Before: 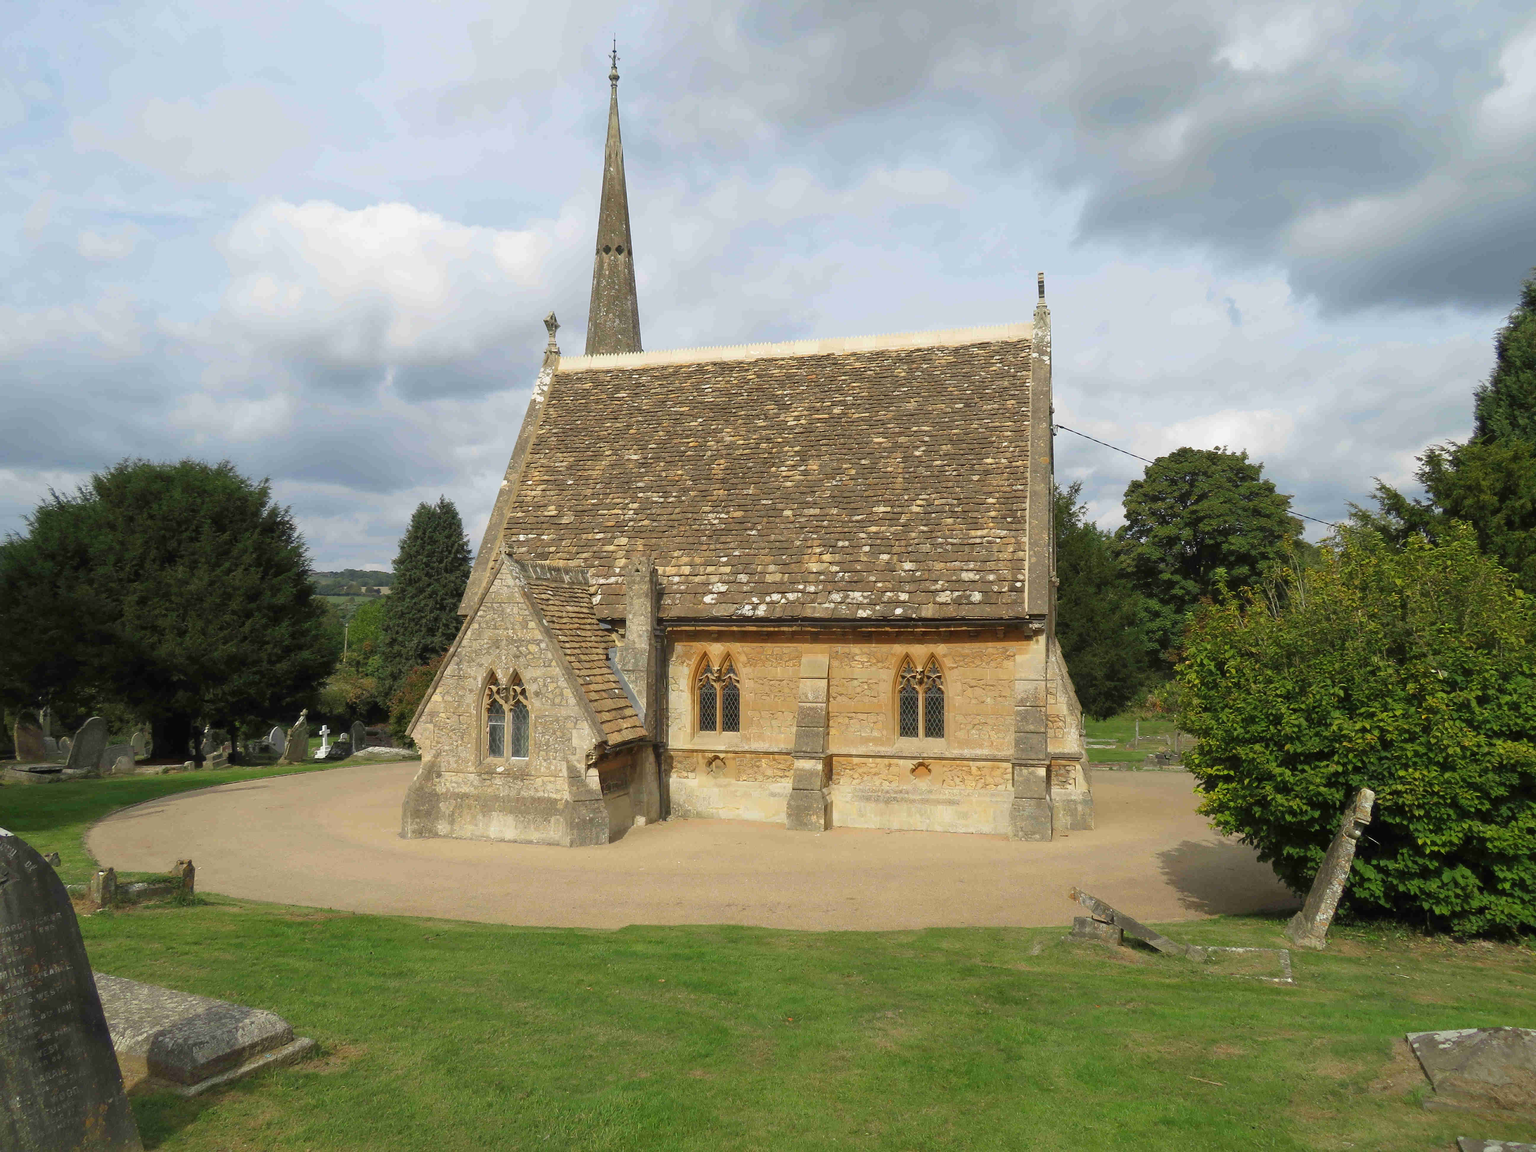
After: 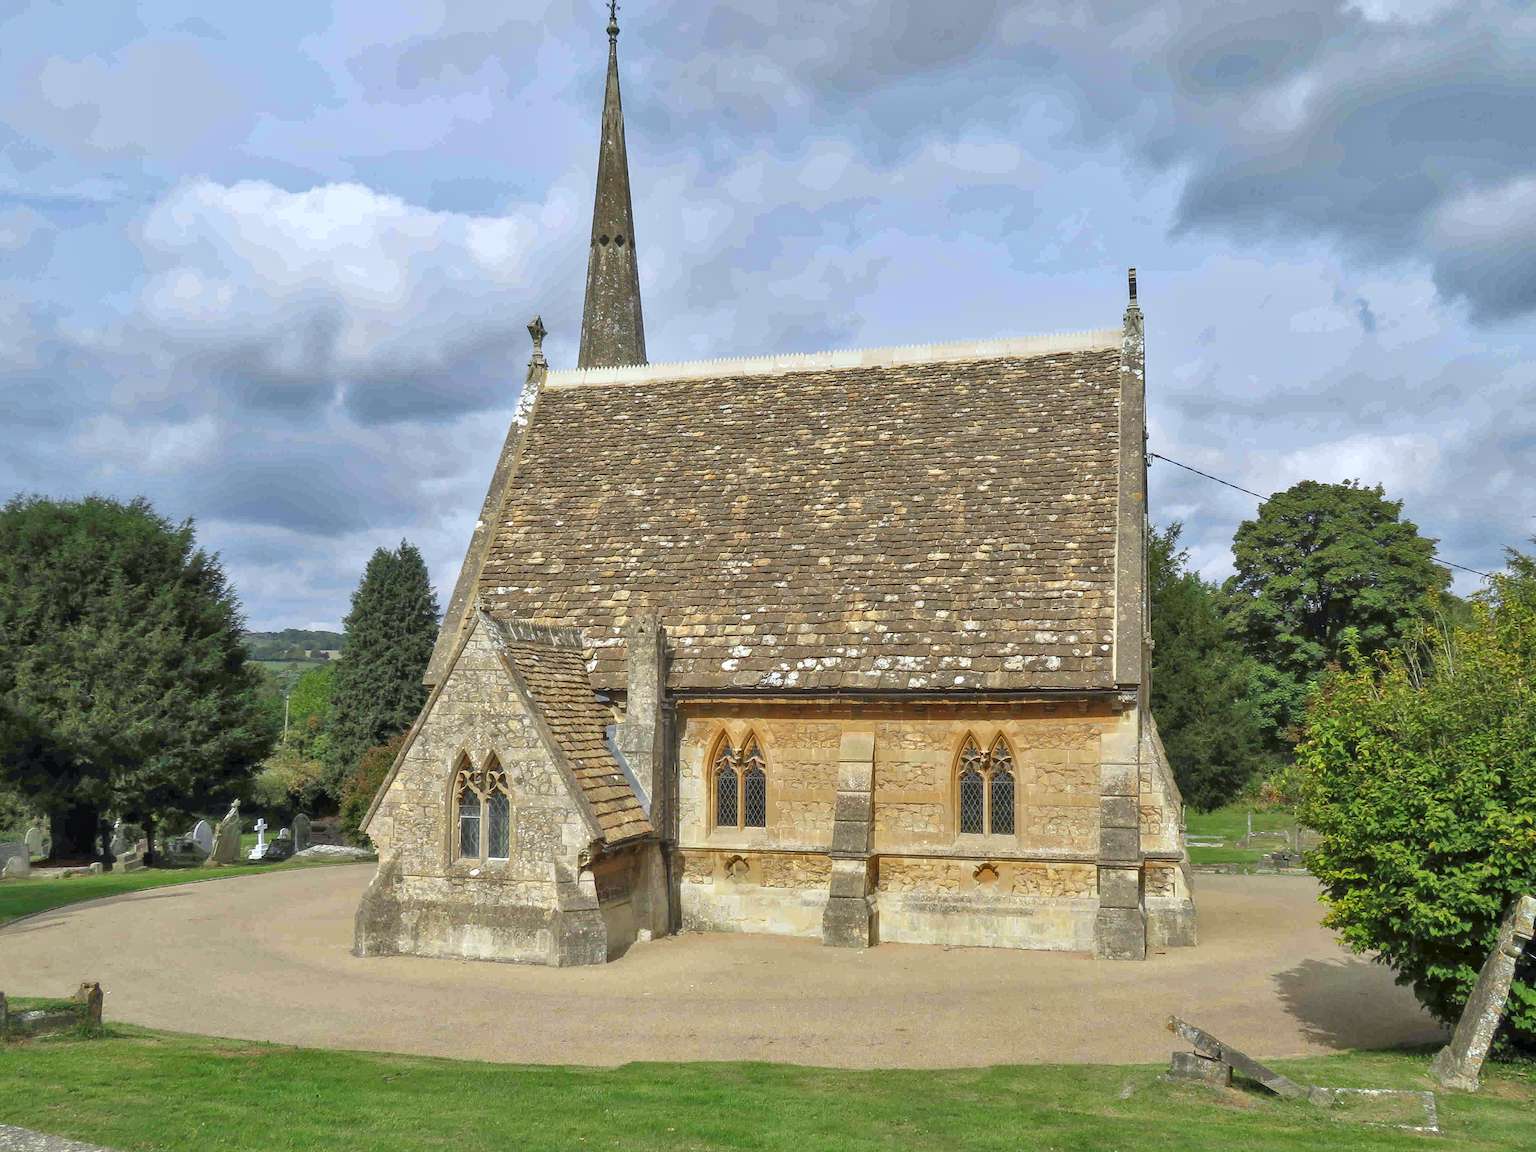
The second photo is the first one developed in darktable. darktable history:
shadows and highlights: low approximation 0.01, soften with gaussian
tone equalizer: -8 EV 1 EV, -7 EV 1 EV, -6 EV 1 EV, -5 EV 1 EV, -4 EV 1 EV, -3 EV 0.75 EV, -2 EV 0.5 EV, -1 EV 0.25 EV
white balance: red 0.954, blue 1.079
crop and rotate: left 7.196%, top 4.574%, right 10.605%, bottom 13.178%
local contrast: on, module defaults
